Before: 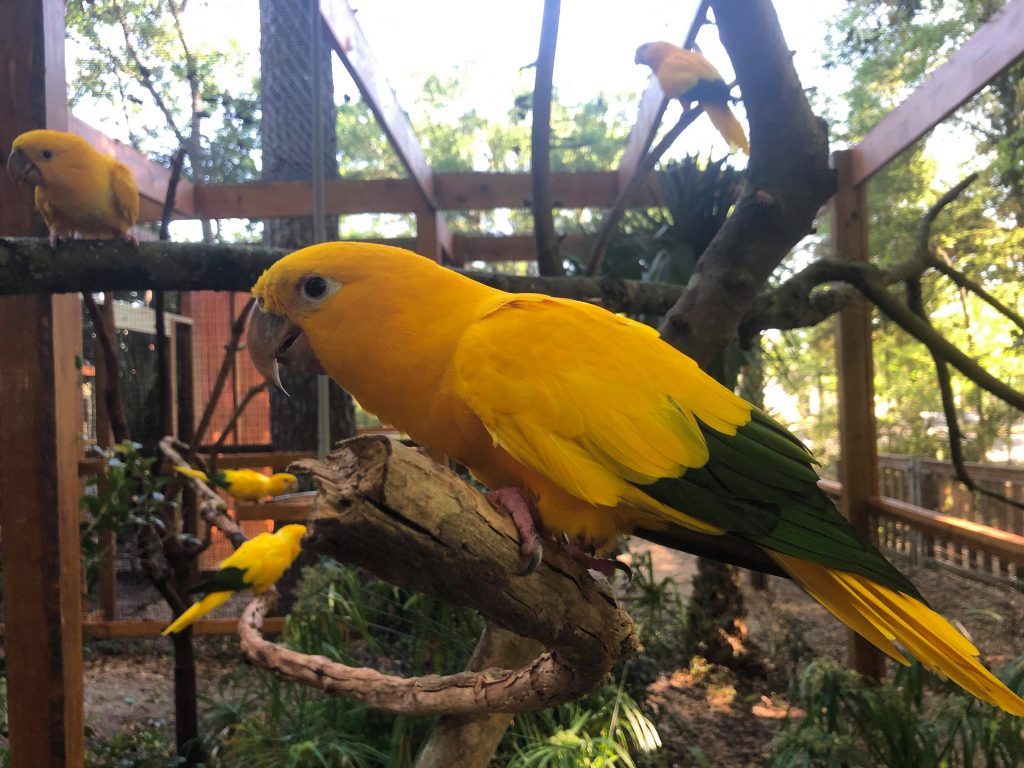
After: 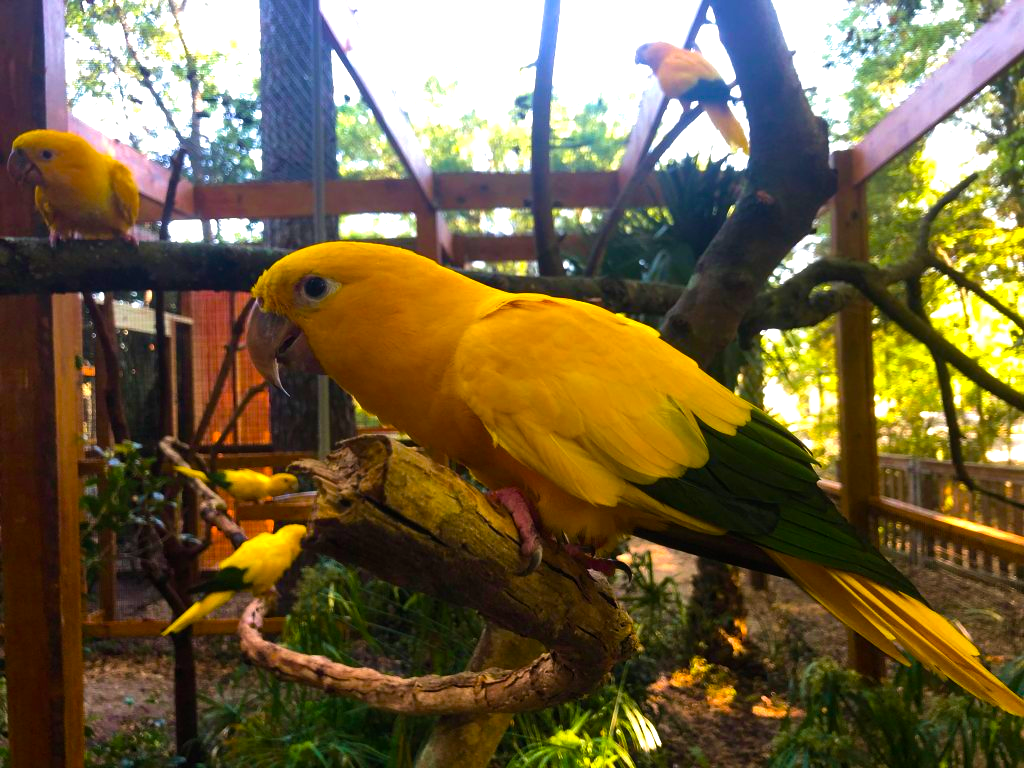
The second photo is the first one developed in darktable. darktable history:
color balance rgb: linear chroma grading › global chroma 9%, perceptual saturation grading › global saturation 36%, perceptual saturation grading › shadows 35%, perceptual brilliance grading › global brilliance 15%, perceptual brilliance grading › shadows -35%, global vibrance 15%
velvia: on, module defaults
